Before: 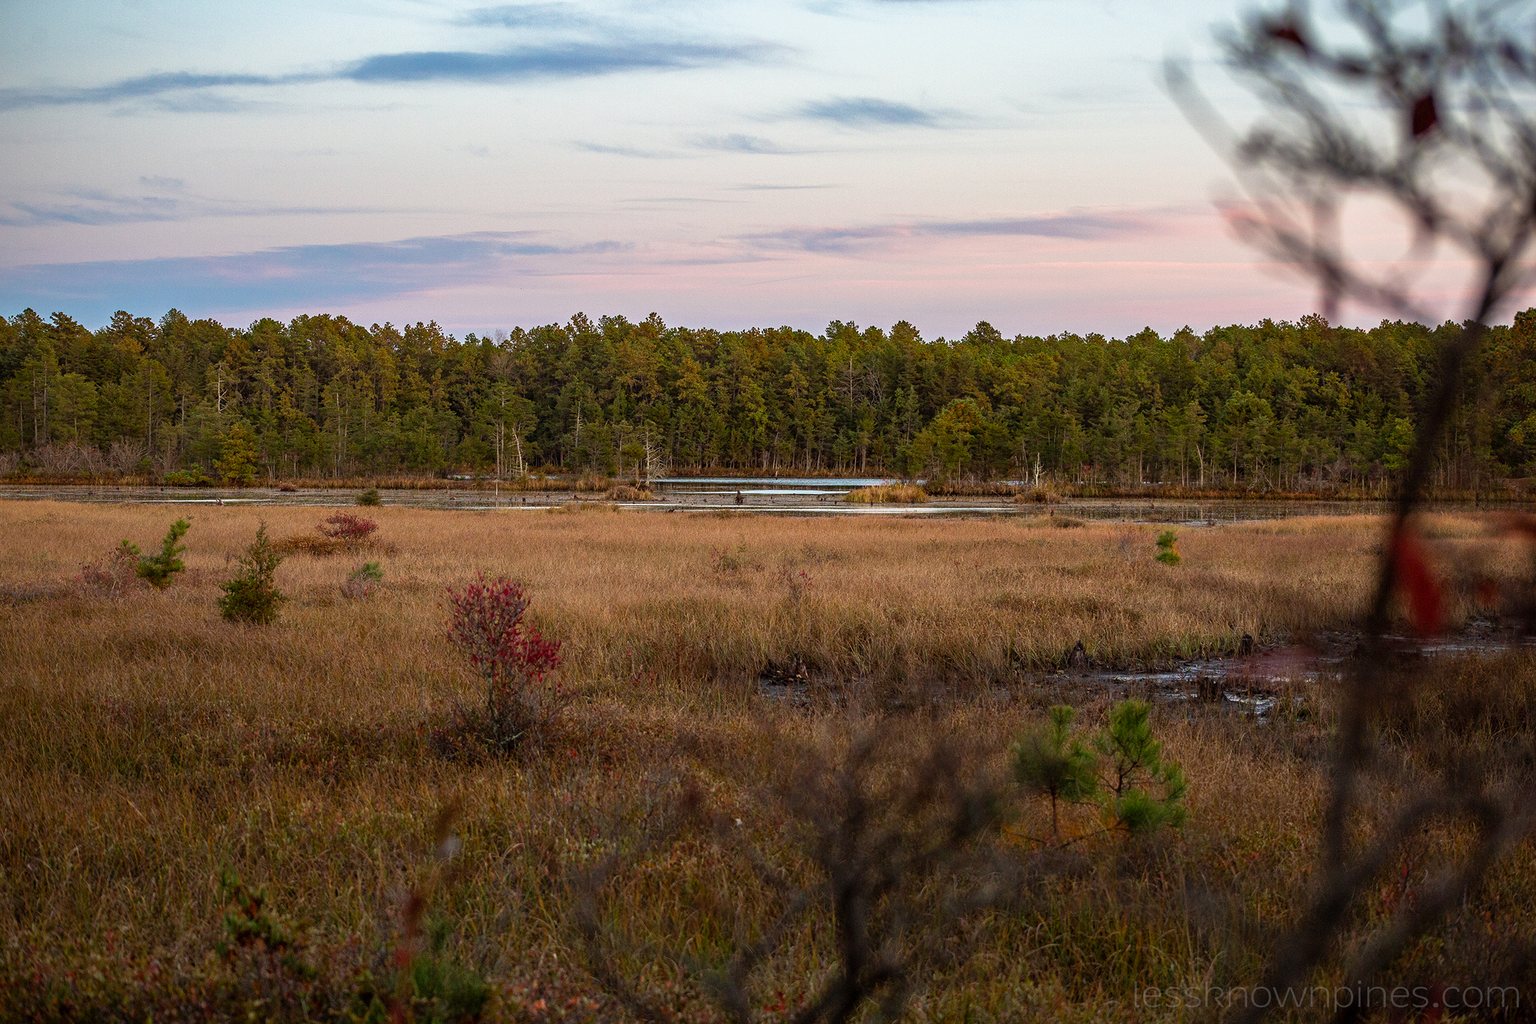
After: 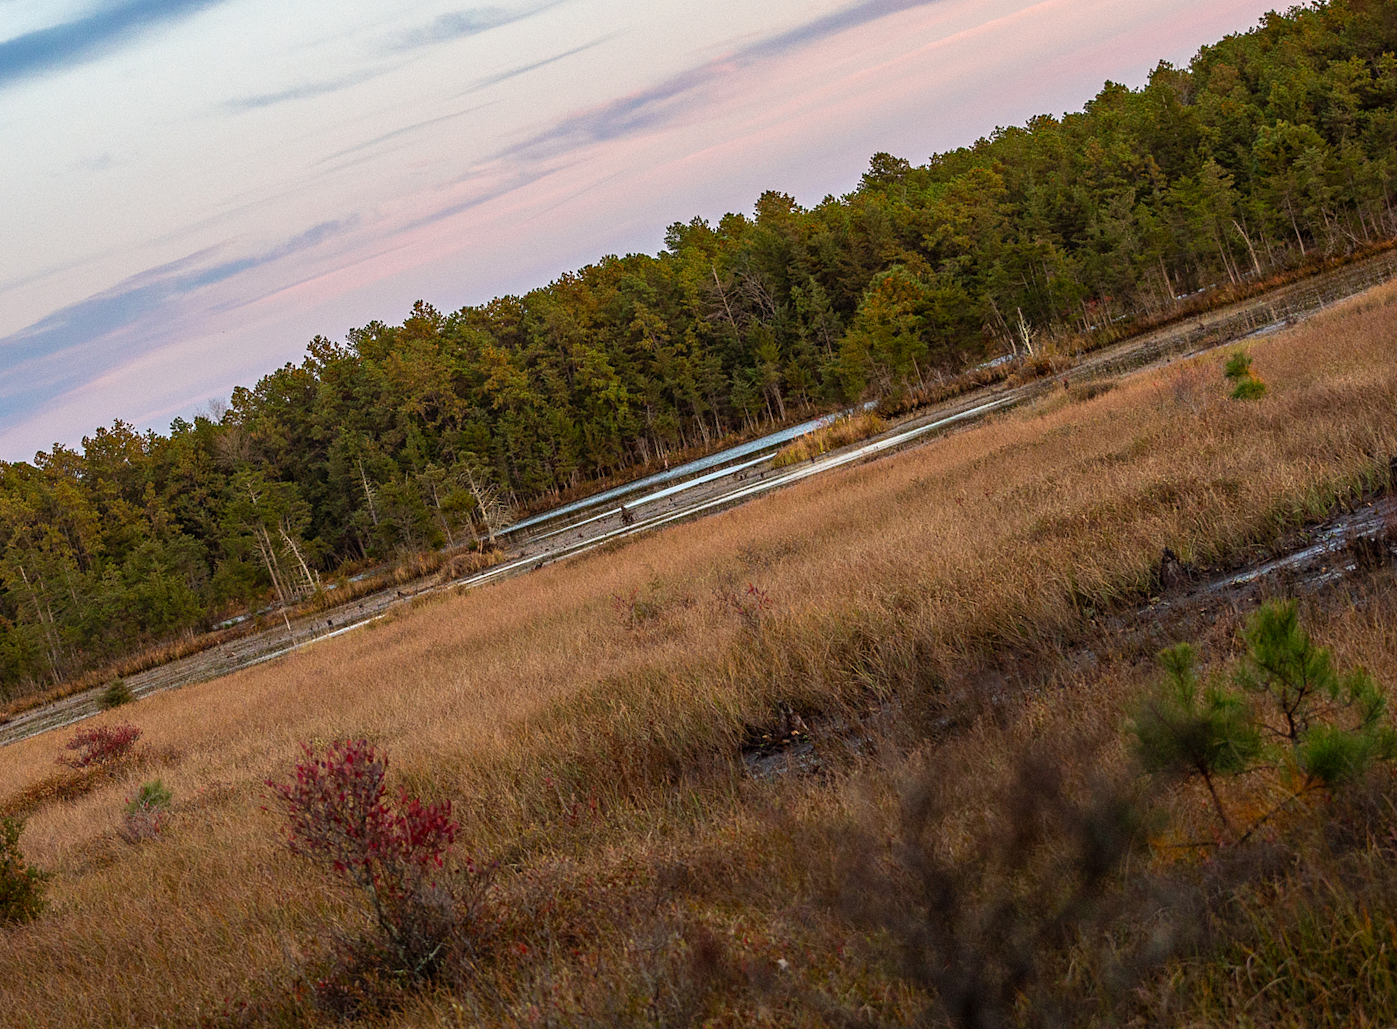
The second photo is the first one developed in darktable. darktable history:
crop and rotate: angle 19.36°, left 6.909%, right 3.636%, bottom 1.118%
